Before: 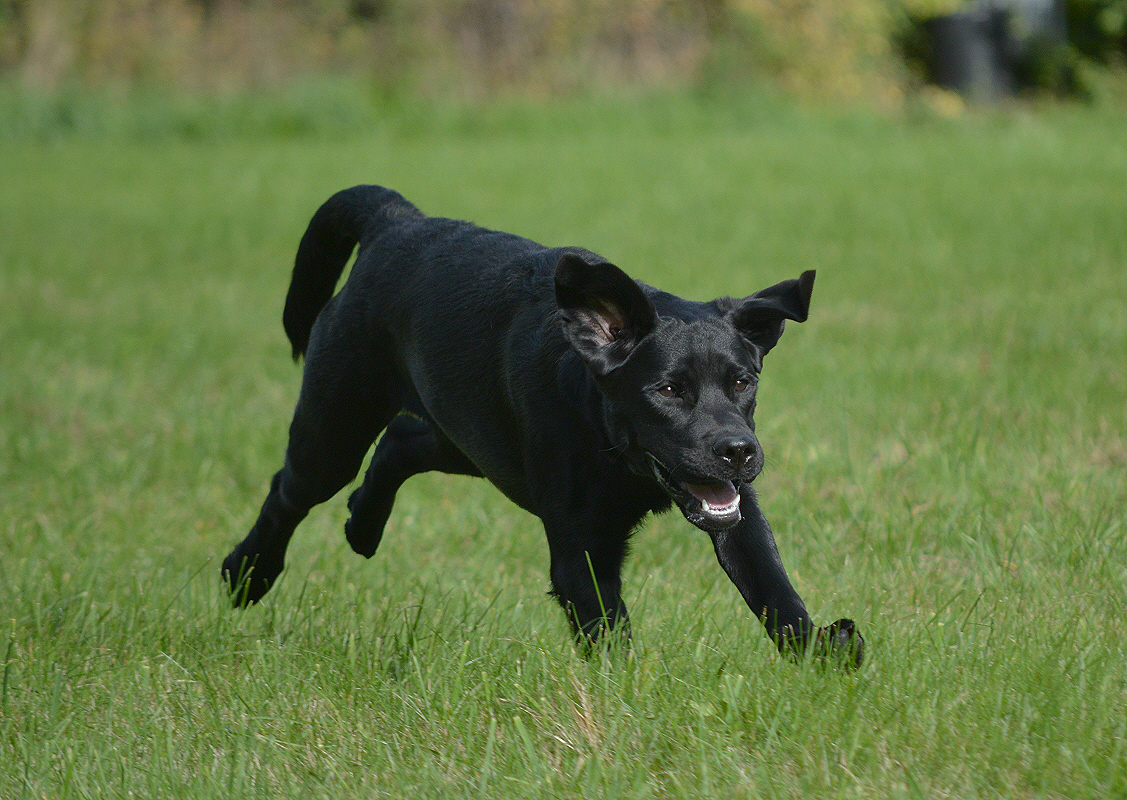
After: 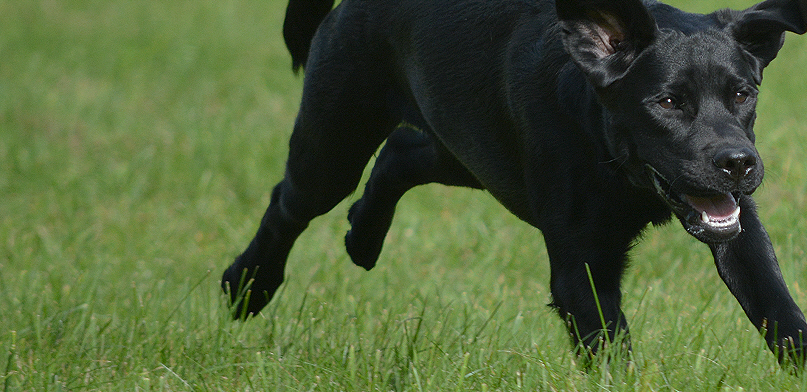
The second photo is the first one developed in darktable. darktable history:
crop: top 36.048%, right 28.322%, bottom 14.914%
